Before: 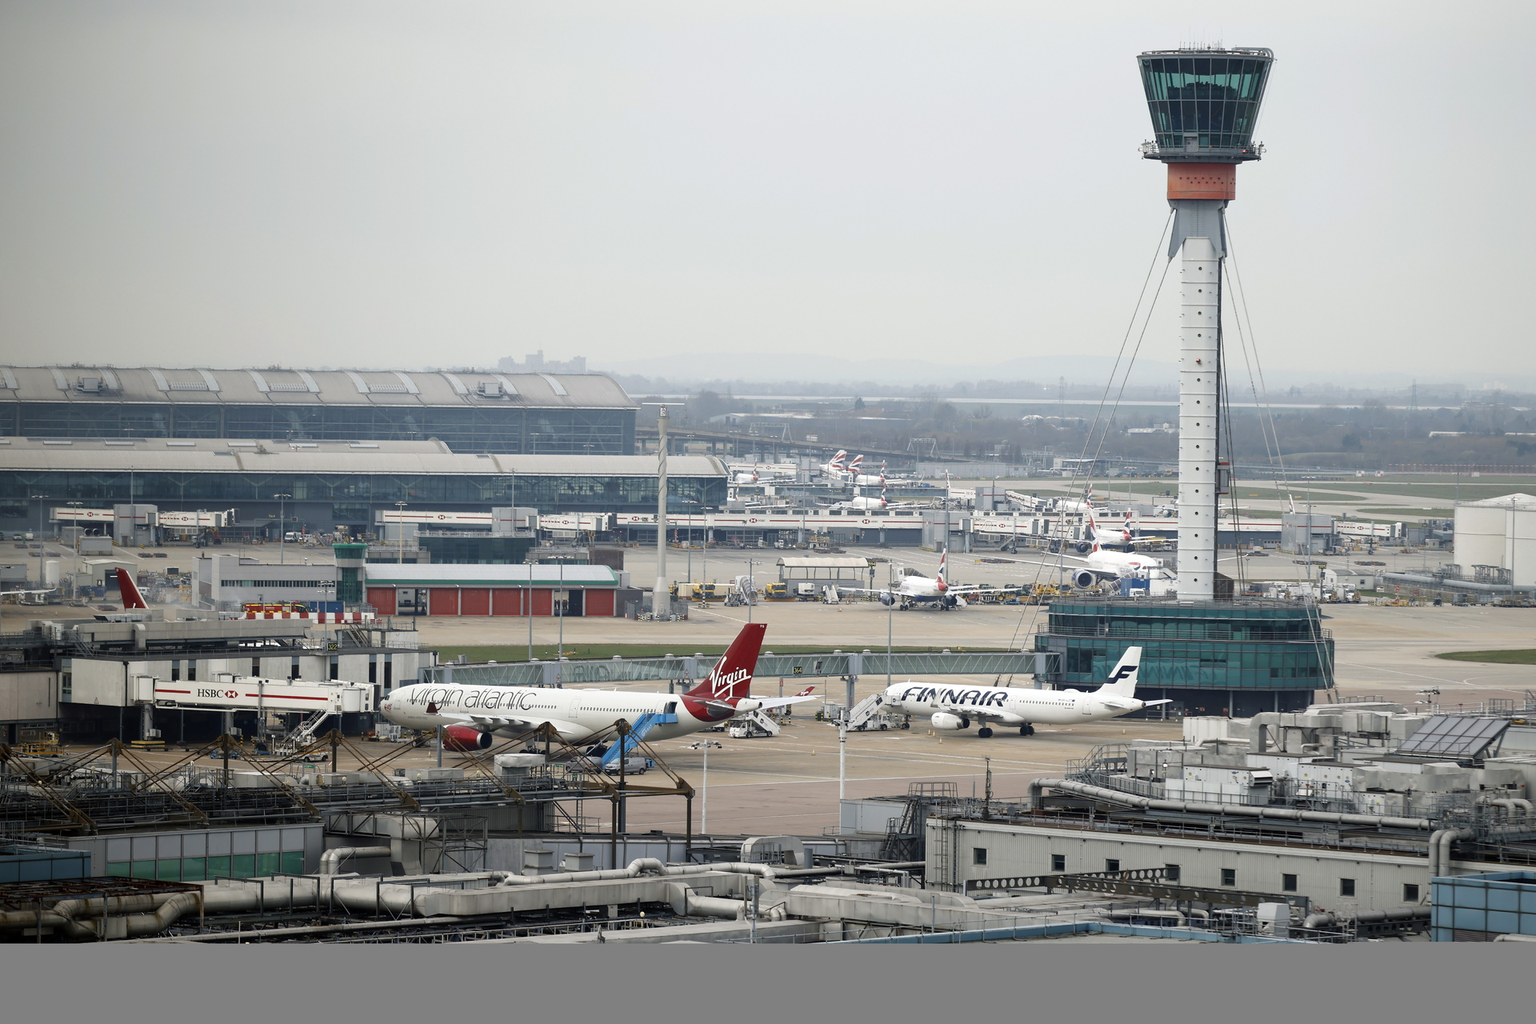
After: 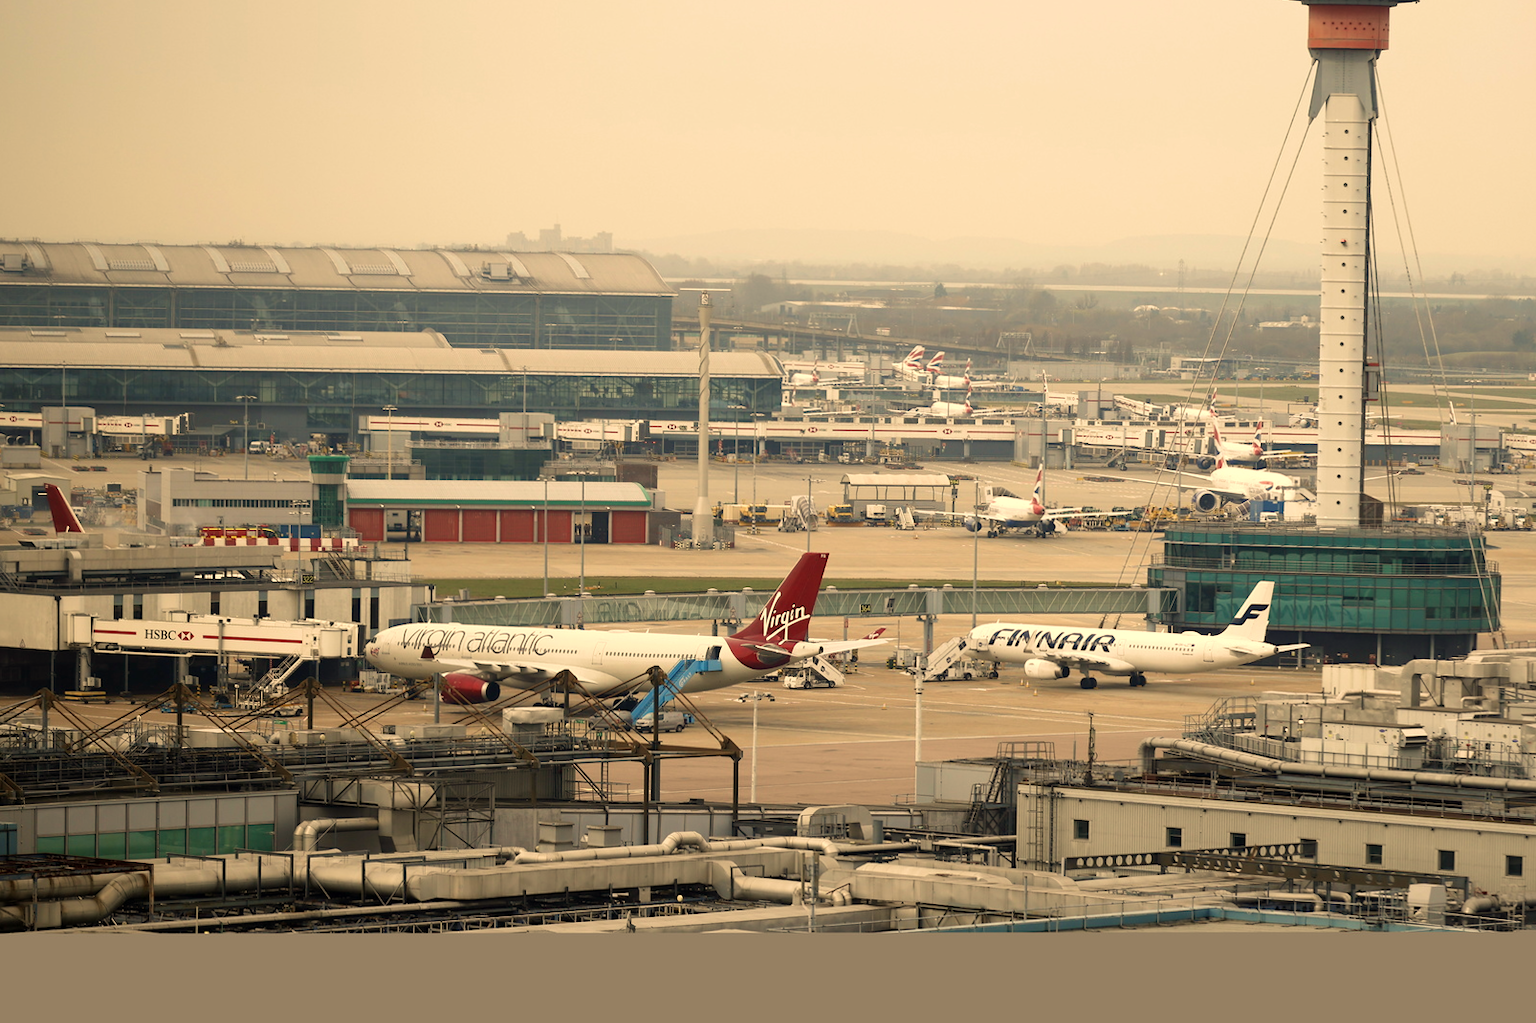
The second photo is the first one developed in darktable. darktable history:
crop and rotate: left 4.842%, top 15.51%, right 10.668%
rotate and perspective: rotation 0.174°, lens shift (vertical) 0.013, lens shift (horizontal) 0.019, shear 0.001, automatic cropping original format, crop left 0.007, crop right 0.991, crop top 0.016, crop bottom 0.997
velvia: on, module defaults
white balance: red 1.138, green 0.996, blue 0.812
